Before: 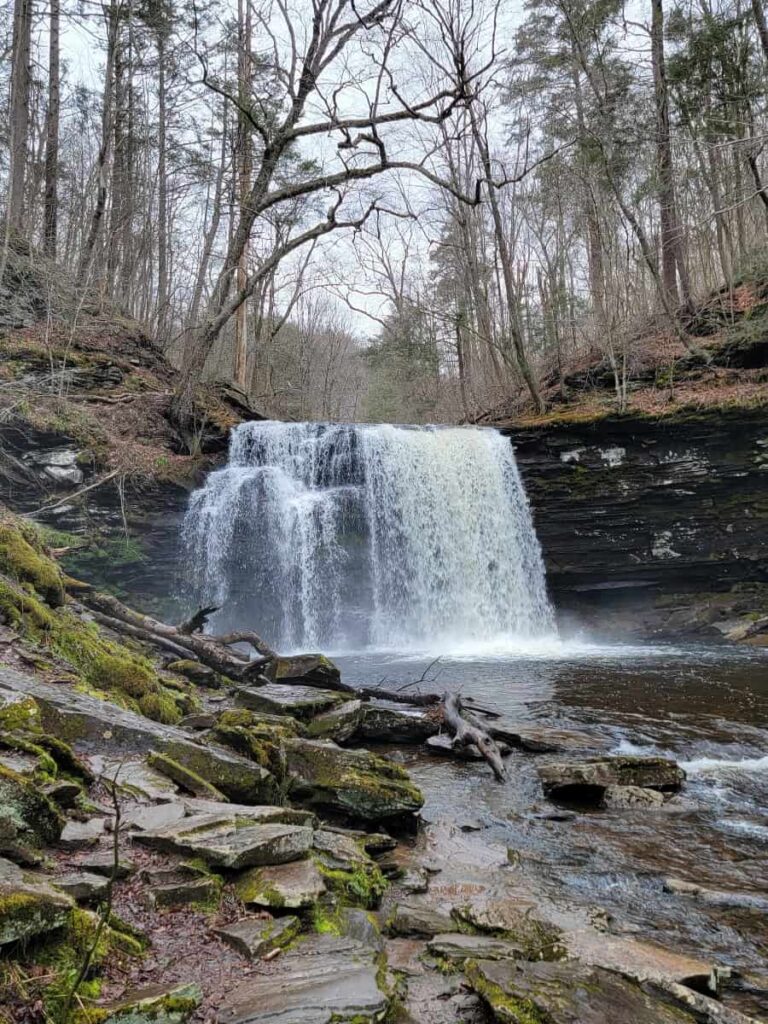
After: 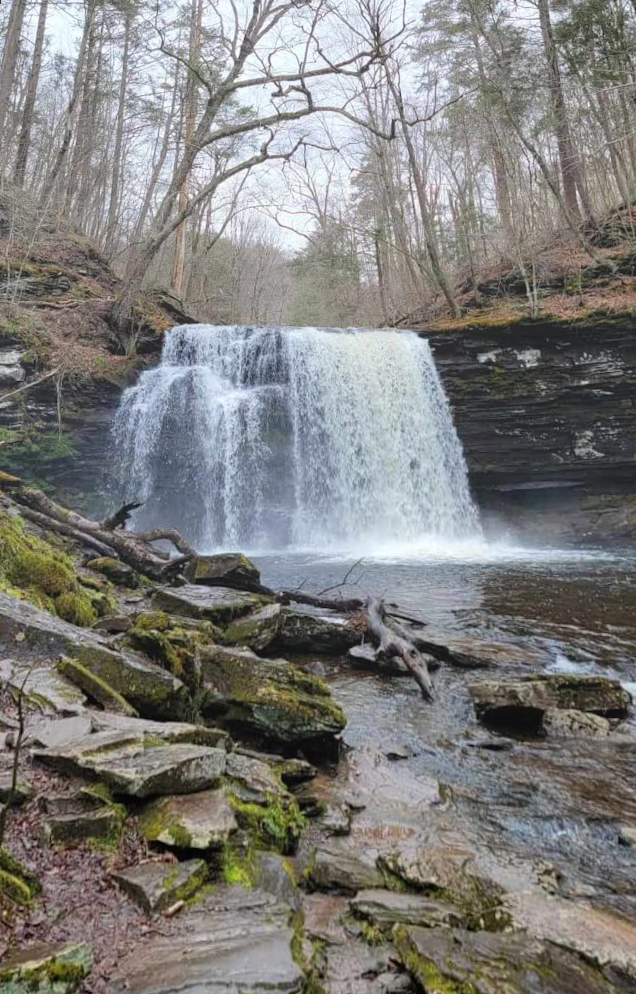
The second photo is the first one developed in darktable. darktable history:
rotate and perspective: rotation 0.72°, lens shift (vertical) -0.352, lens shift (horizontal) -0.051, crop left 0.152, crop right 0.859, crop top 0.019, crop bottom 0.964
bloom: size 38%, threshold 95%, strength 30%
